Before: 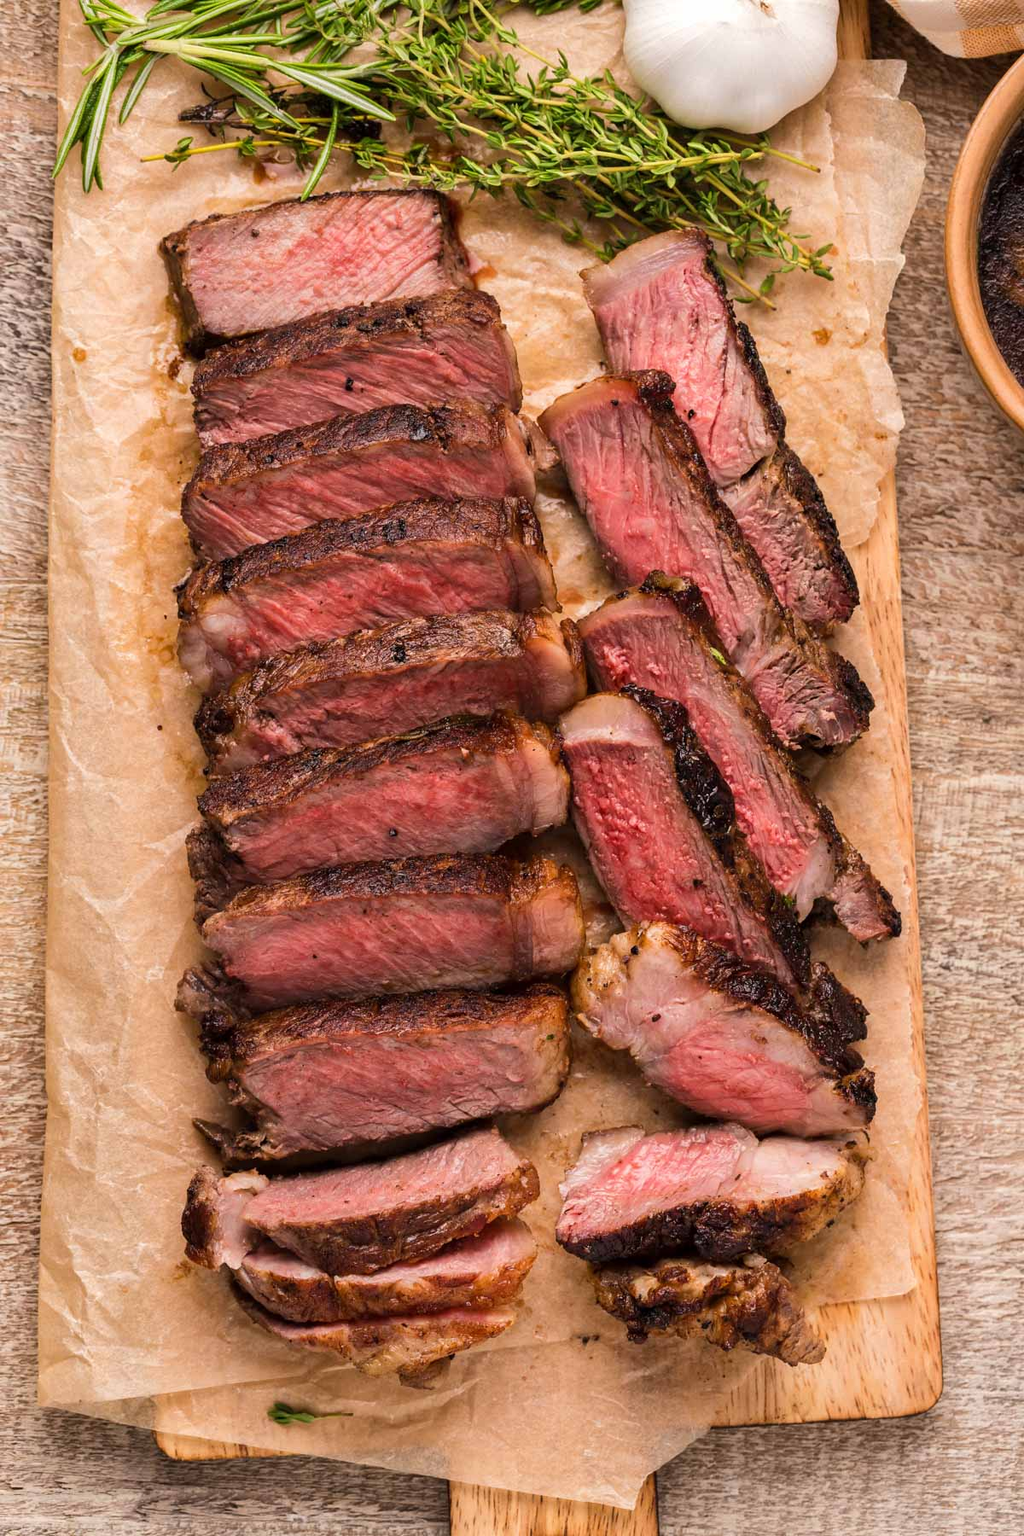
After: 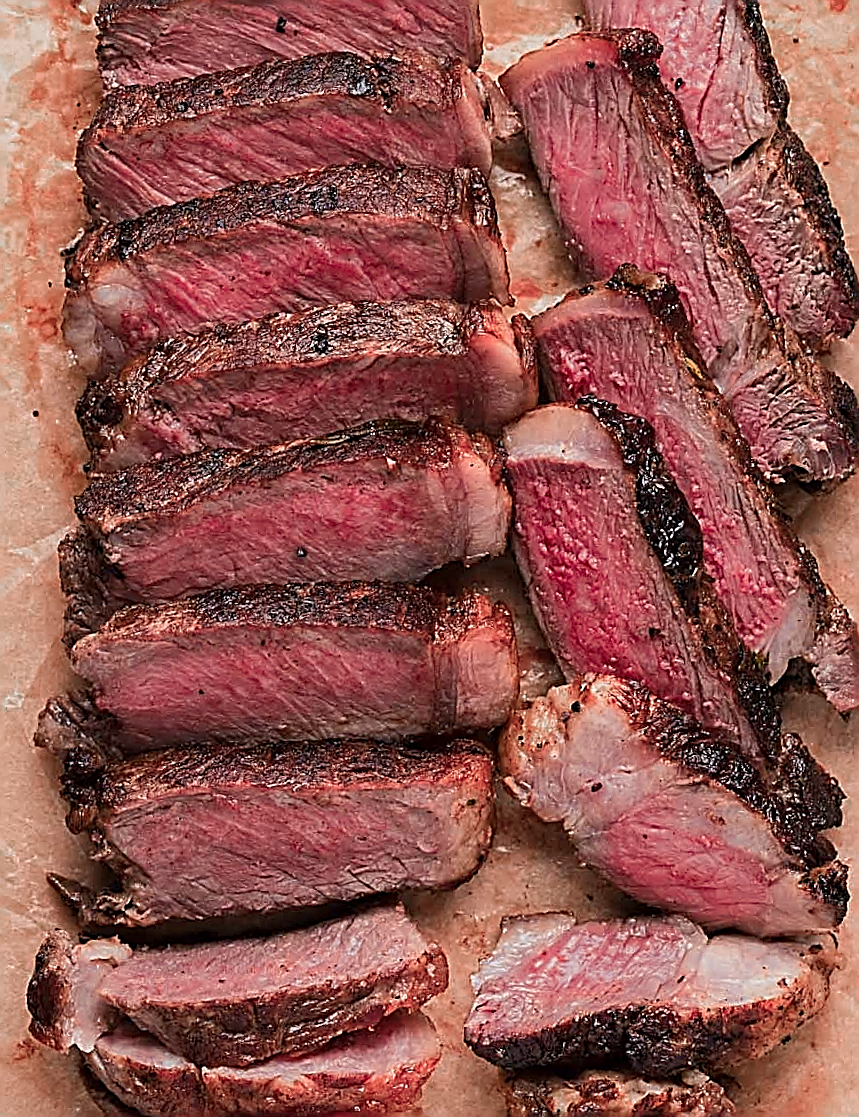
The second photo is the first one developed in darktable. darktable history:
sharpen: amount 2
white balance: red 0.925, blue 1.046
crop and rotate: angle -3.37°, left 9.79%, top 20.73%, right 12.42%, bottom 11.82%
shadows and highlights: shadows 25, white point adjustment -3, highlights -30
color zones: curves: ch0 [(0.006, 0.385) (0.143, 0.563) (0.243, 0.321) (0.352, 0.464) (0.516, 0.456) (0.625, 0.5) (0.75, 0.5) (0.875, 0.5)]; ch1 [(0, 0.5) (0.134, 0.504) (0.246, 0.463) (0.421, 0.515) (0.5, 0.56) (0.625, 0.5) (0.75, 0.5) (0.875, 0.5)]; ch2 [(0, 0.5) (0.131, 0.426) (0.307, 0.289) (0.38, 0.188) (0.513, 0.216) (0.625, 0.548) (0.75, 0.468) (0.838, 0.396) (0.971, 0.311)]
